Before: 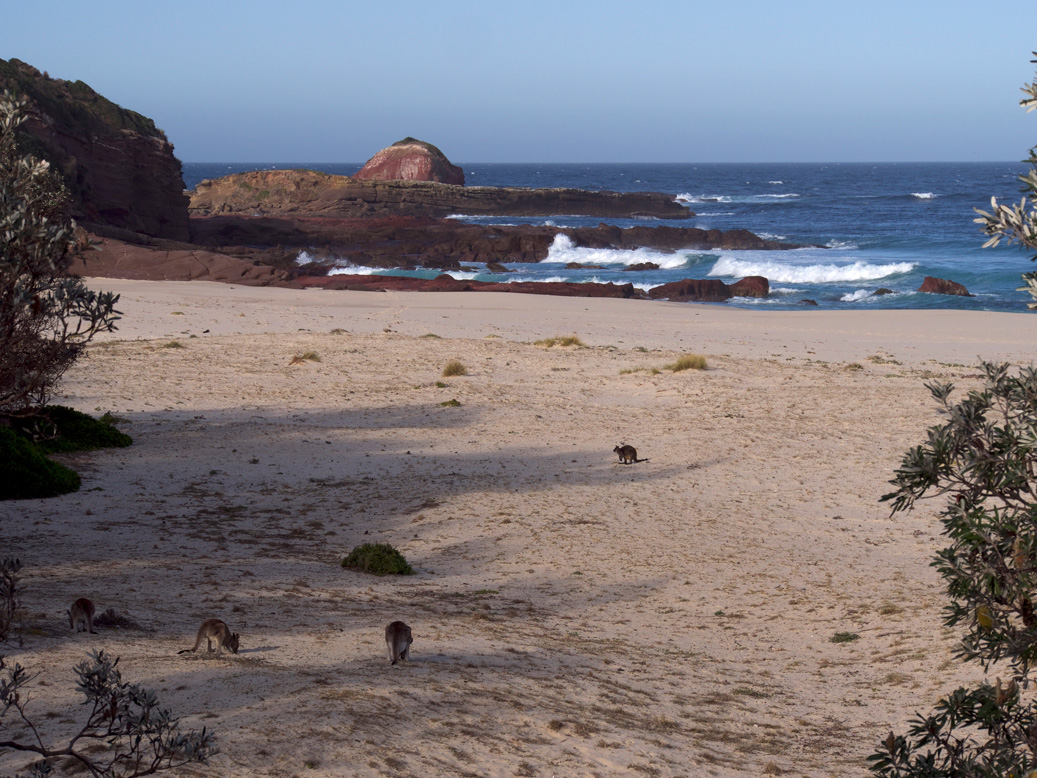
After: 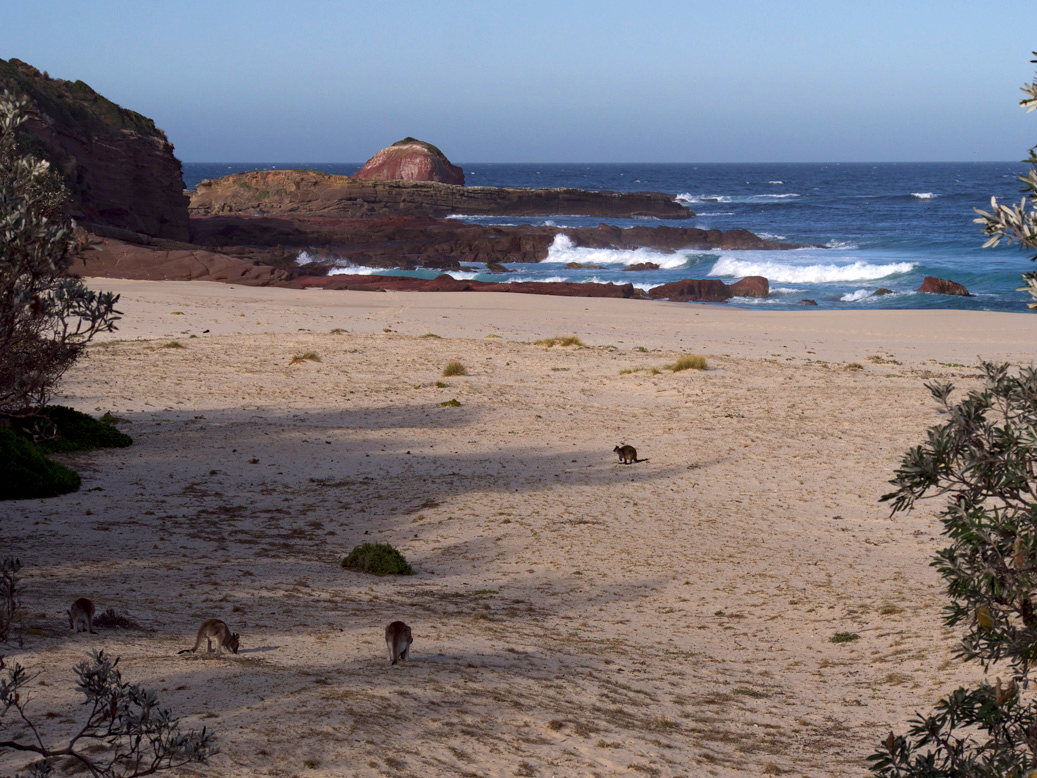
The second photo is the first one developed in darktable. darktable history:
haze removal: compatibility mode true, adaptive false
bloom: size 5%, threshold 95%, strength 15%
tone equalizer: on, module defaults
